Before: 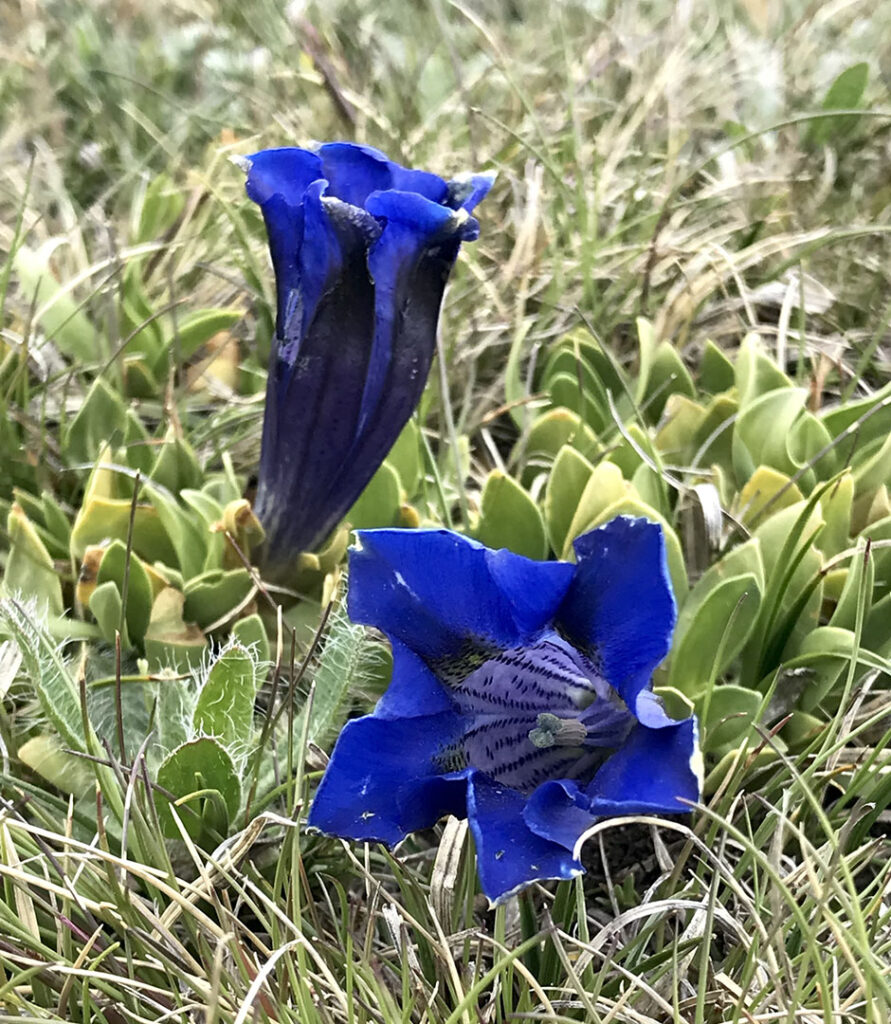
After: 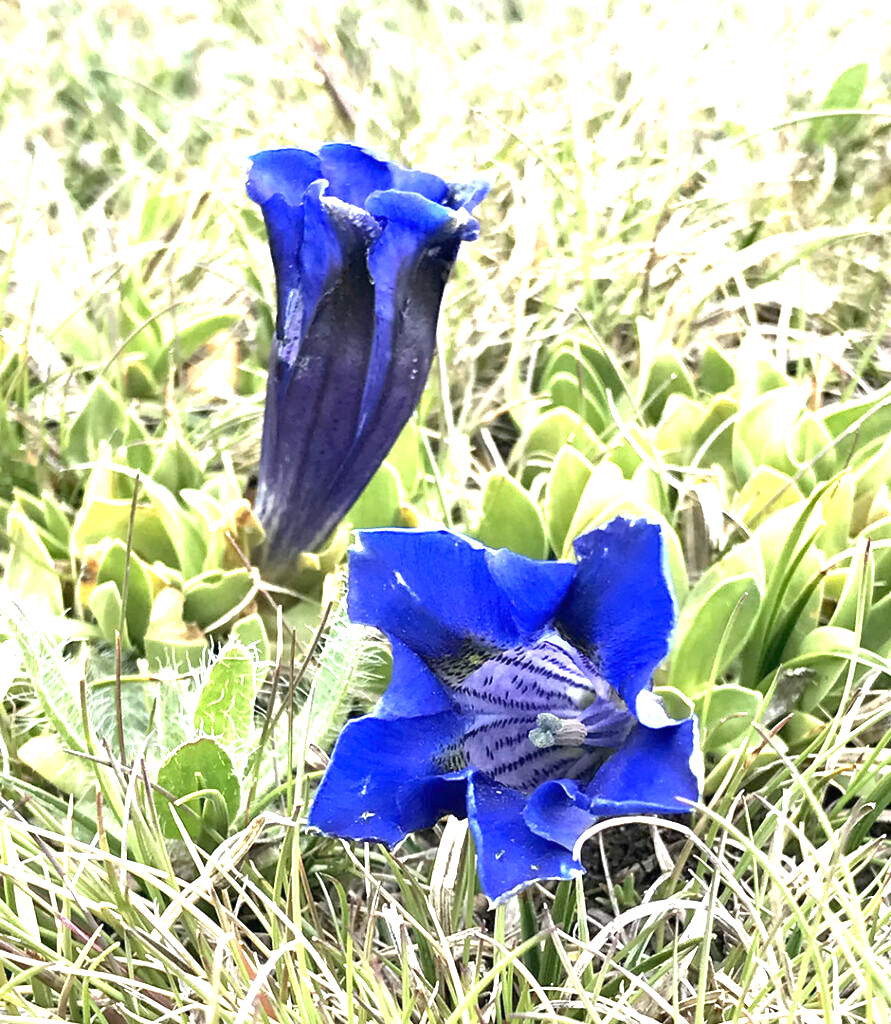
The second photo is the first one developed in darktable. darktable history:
exposure: black level correction 0, exposure 1.613 EV, compensate exposure bias true, compensate highlight preservation false
